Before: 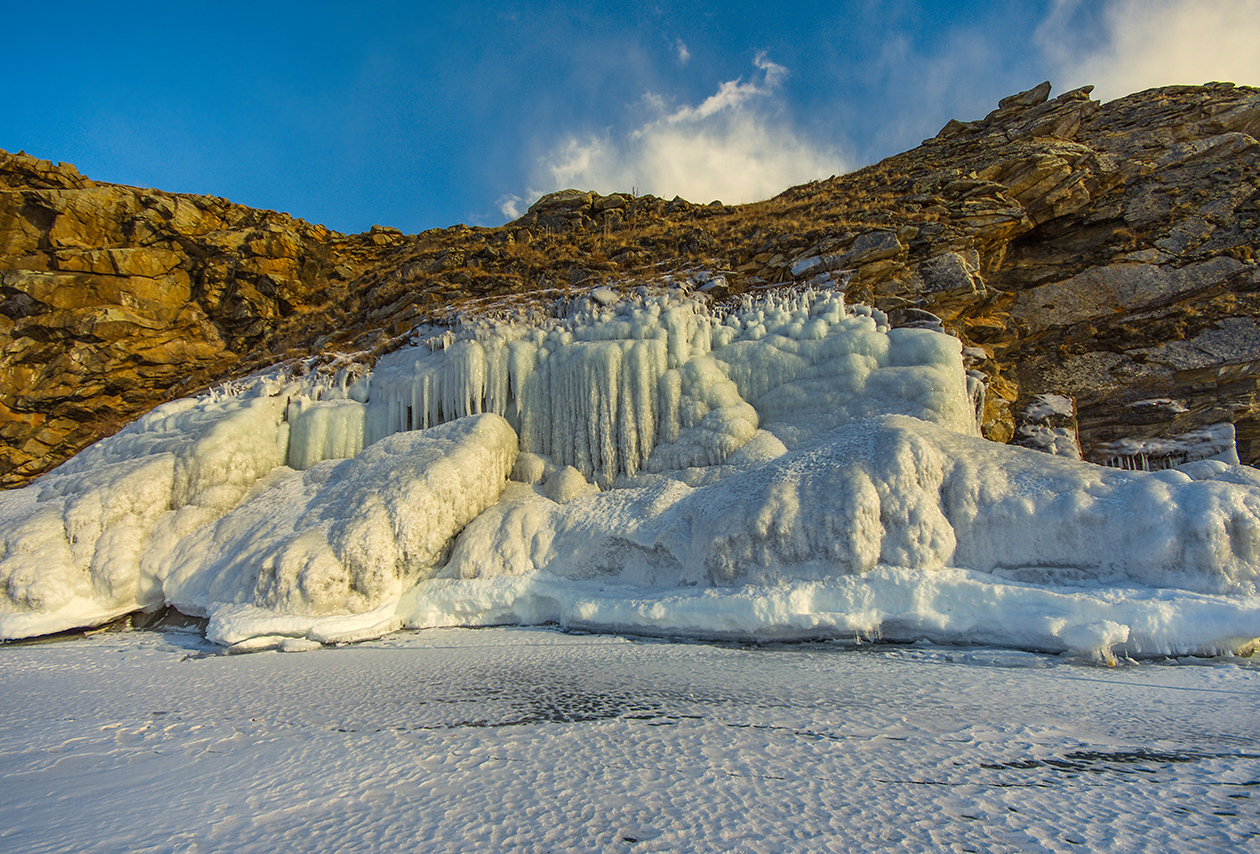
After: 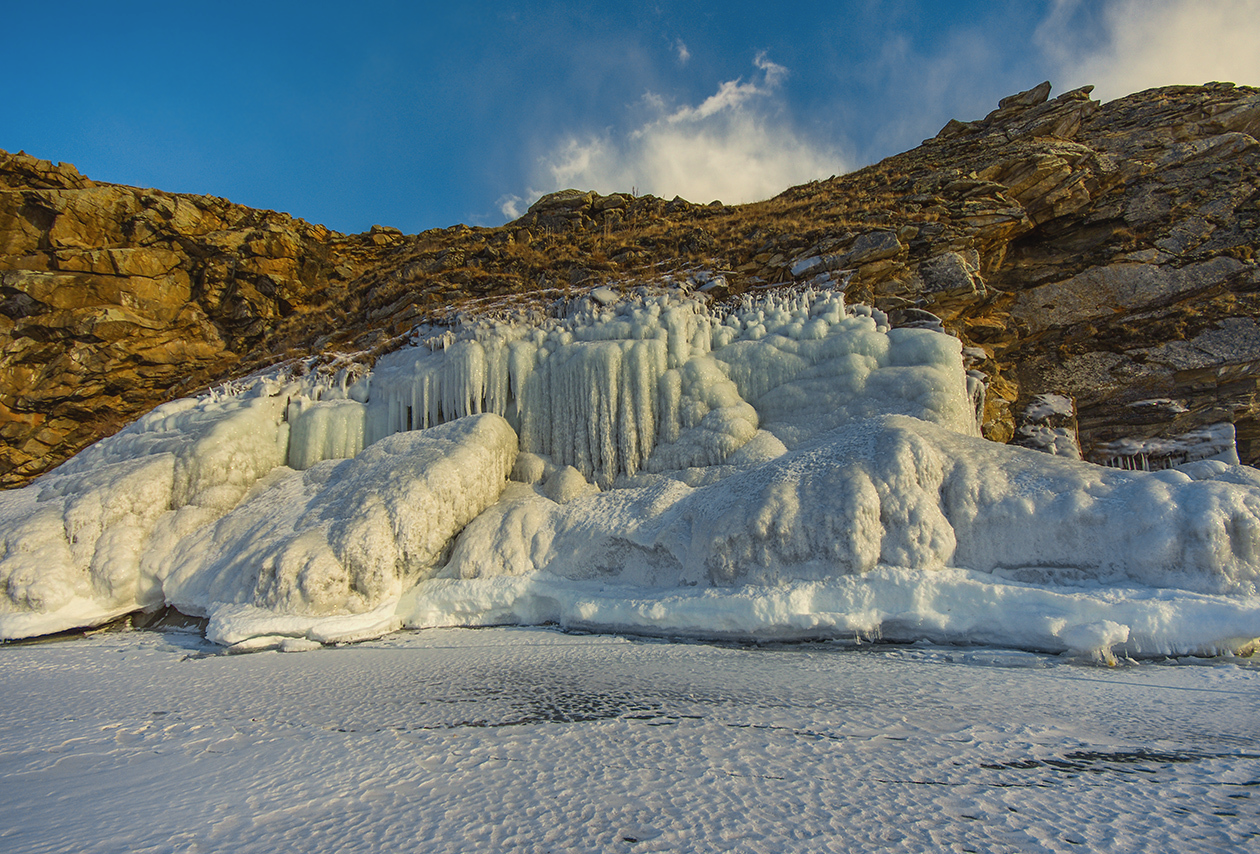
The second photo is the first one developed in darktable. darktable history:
contrast brightness saturation: contrast -0.083, brightness -0.042, saturation -0.115
